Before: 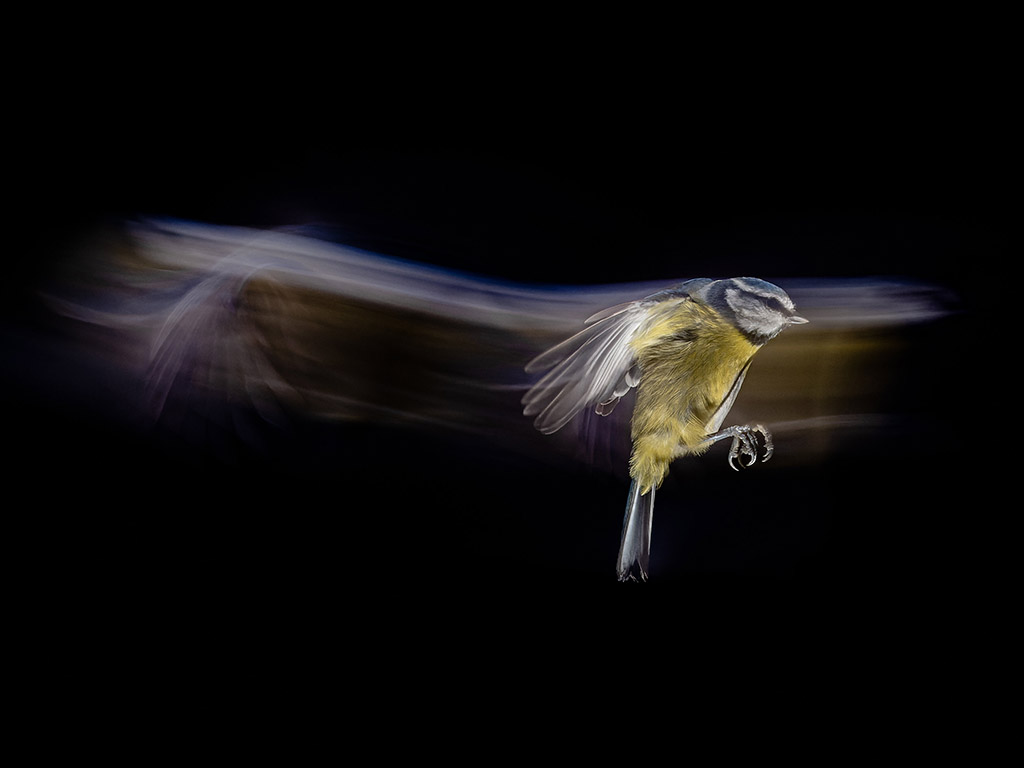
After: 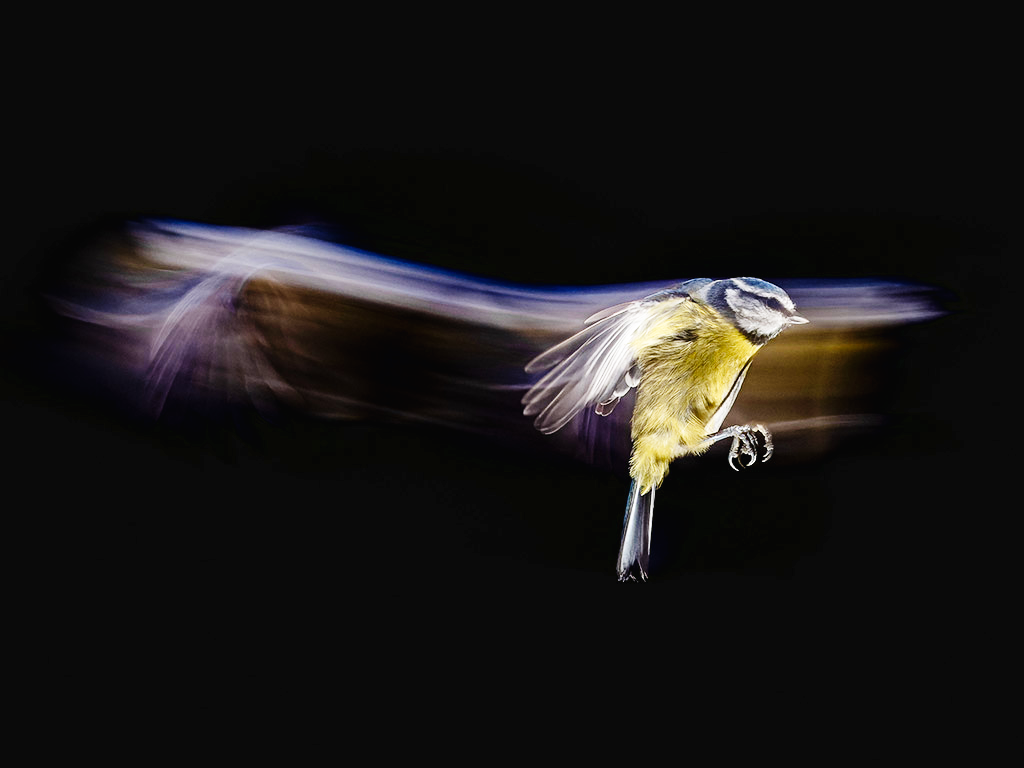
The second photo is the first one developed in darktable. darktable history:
exposure: compensate highlight preservation false
base curve: curves: ch0 [(0, 0.003) (0.001, 0.002) (0.006, 0.004) (0.02, 0.022) (0.048, 0.086) (0.094, 0.234) (0.162, 0.431) (0.258, 0.629) (0.385, 0.8) (0.548, 0.918) (0.751, 0.988) (1, 1)], preserve colors none
